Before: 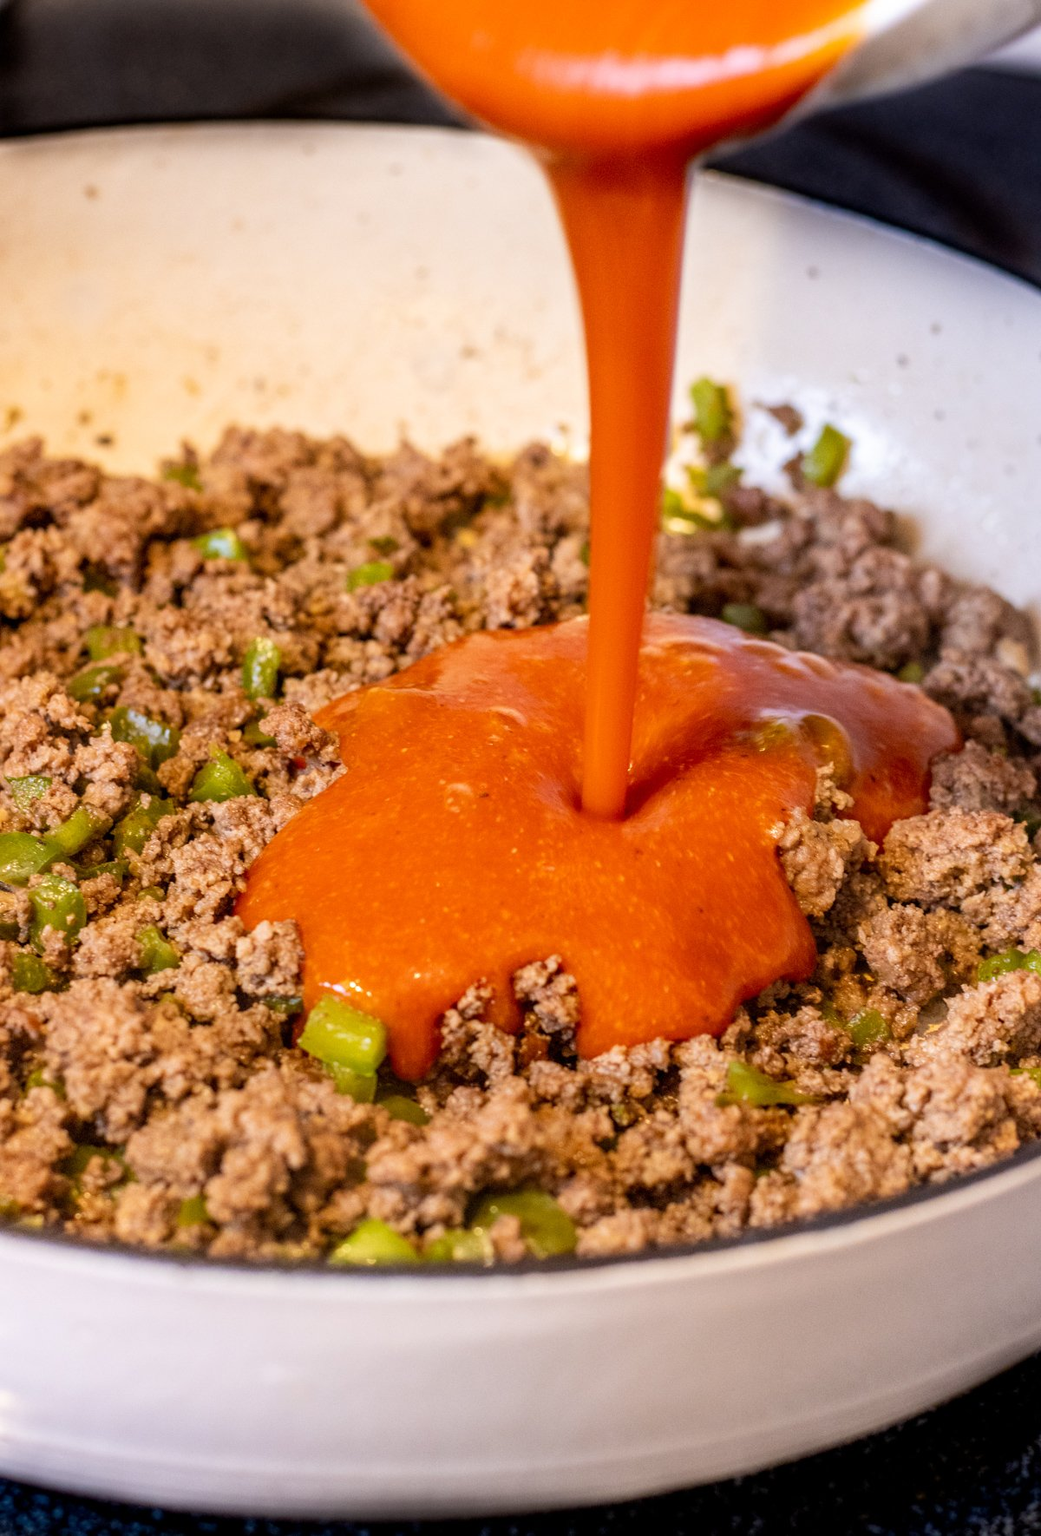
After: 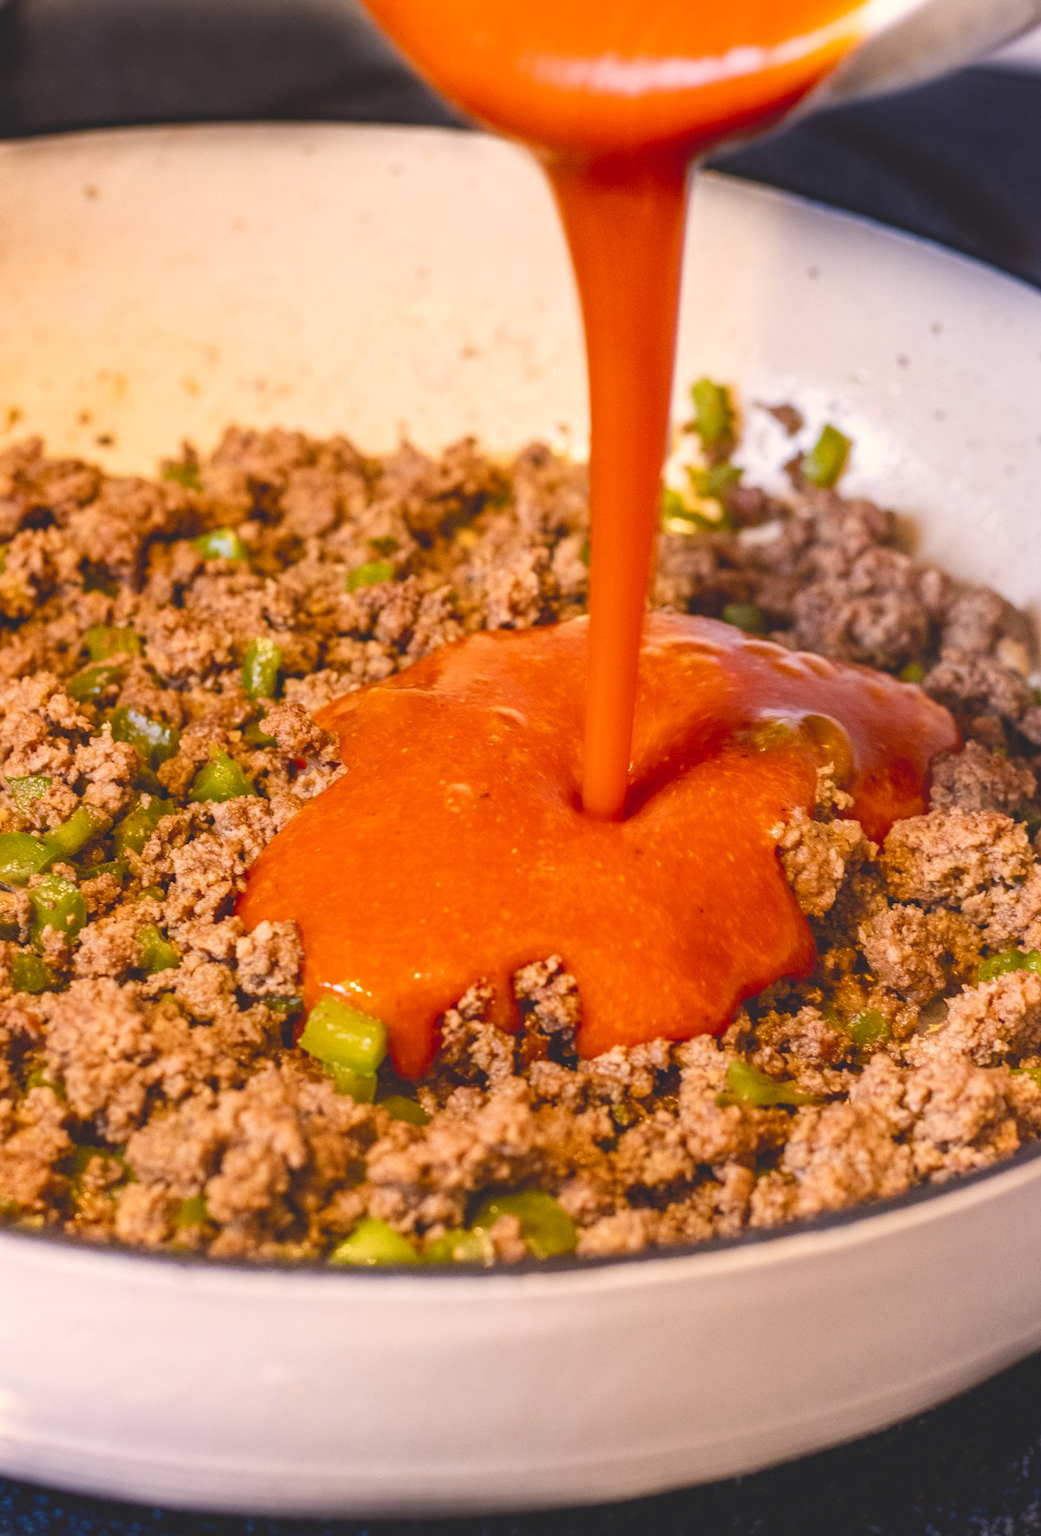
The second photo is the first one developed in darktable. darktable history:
color balance rgb: shadows lift › chroma 2%, shadows lift › hue 247.2°, power › chroma 0.3%, power › hue 25.2°, highlights gain › chroma 3%, highlights gain › hue 60°, global offset › luminance 2%, perceptual saturation grading › global saturation 20%, perceptual saturation grading › highlights -20%, perceptual saturation grading › shadows 30%
